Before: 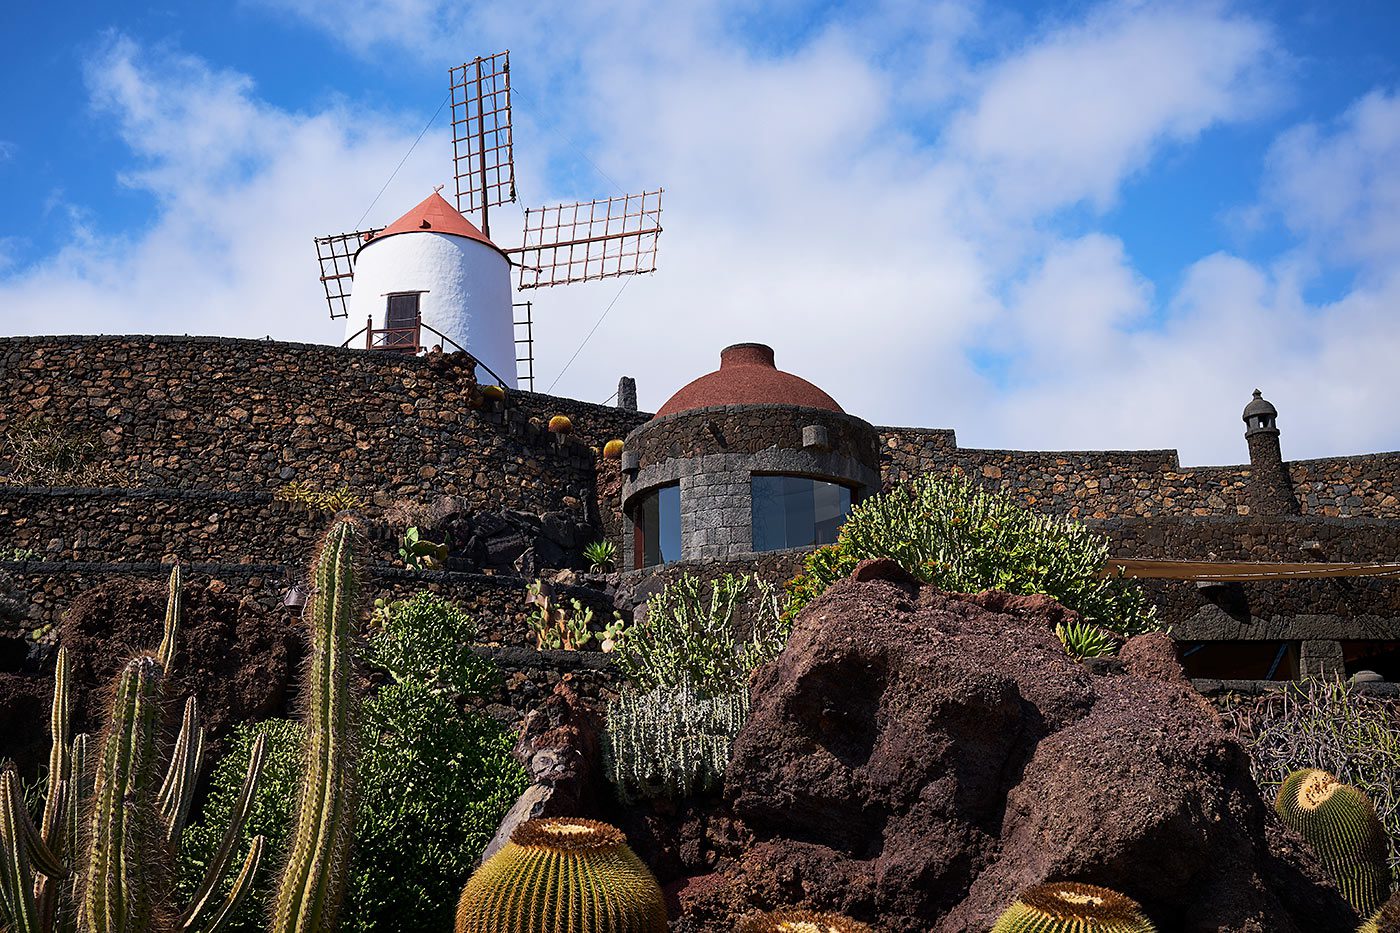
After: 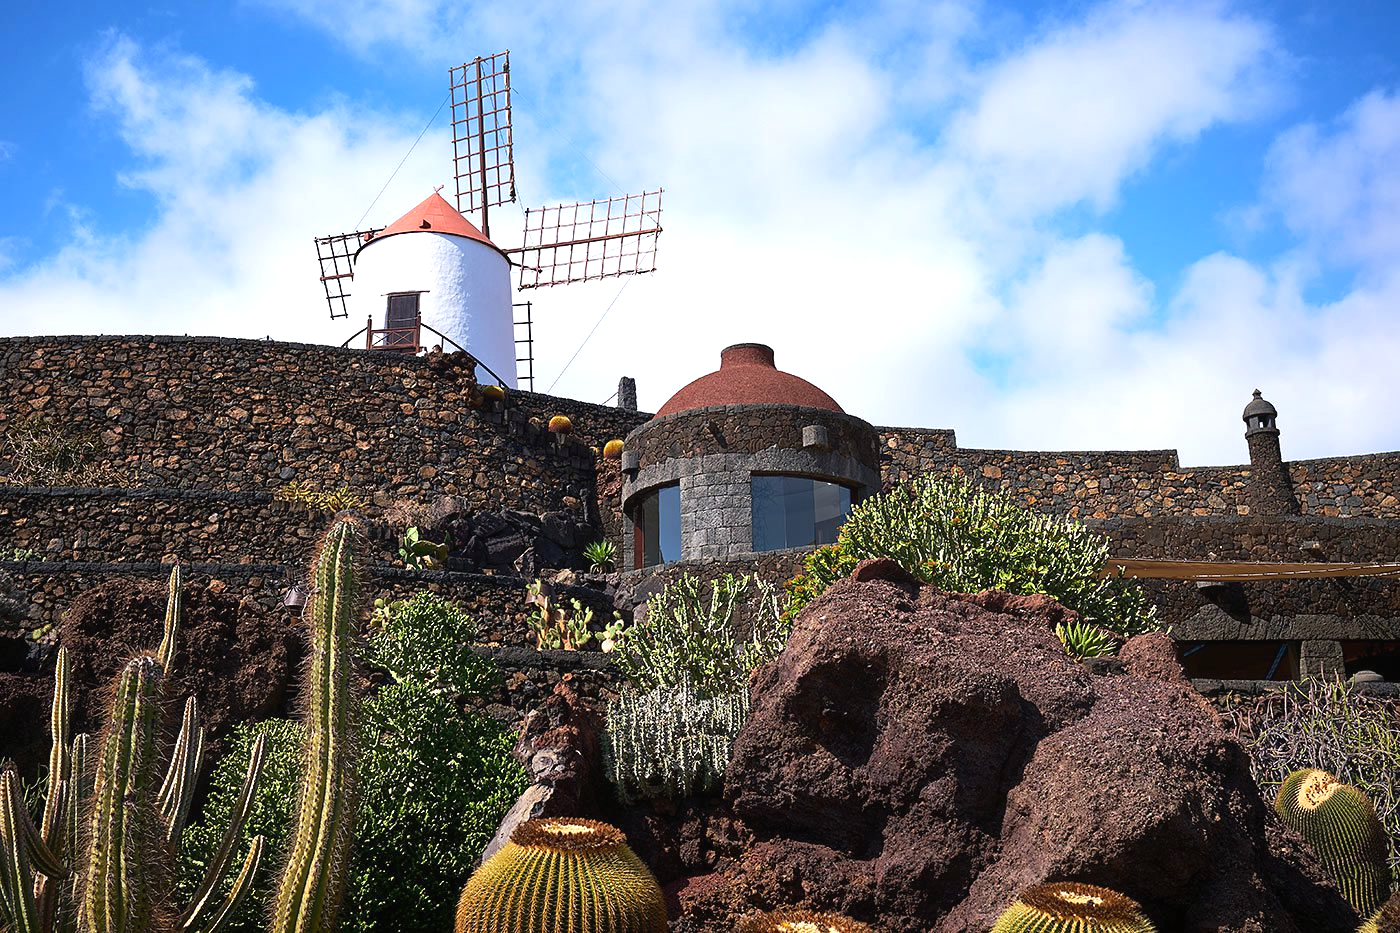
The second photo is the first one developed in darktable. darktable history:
contrast equalizer: octaves 7, y [[0.6 ×6], [0.55 ×6], [0 ×6], [0 ×6], [0 ×6]], mix -0.2
exposure: exposure 0.574 EV, compensate highlight preservation false
